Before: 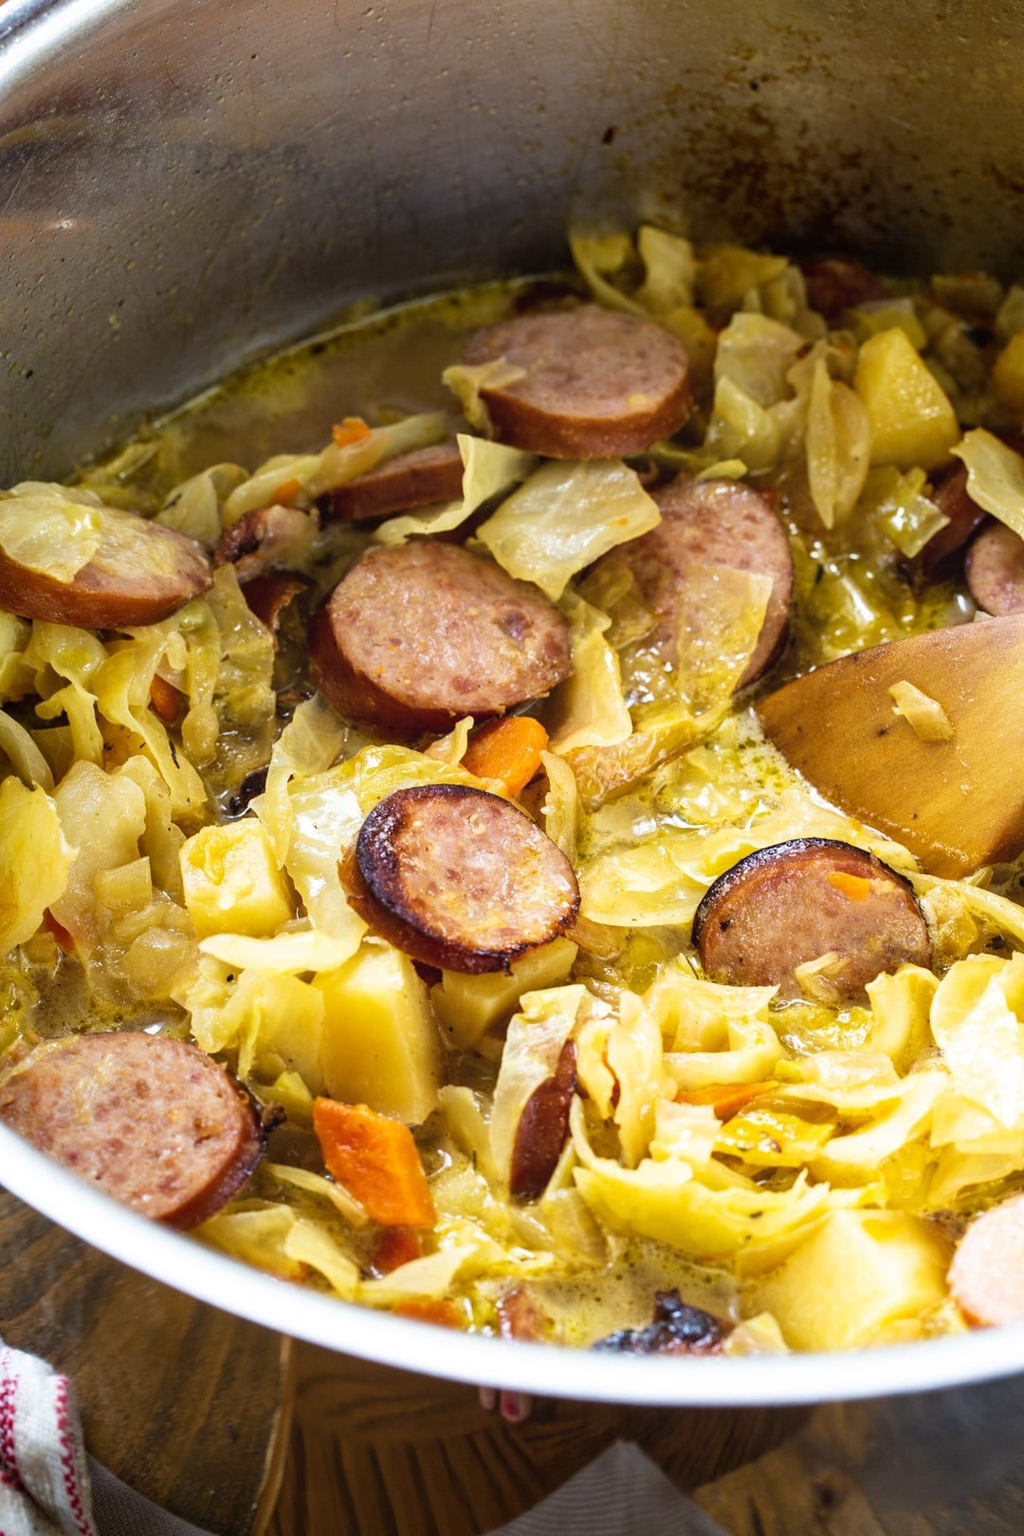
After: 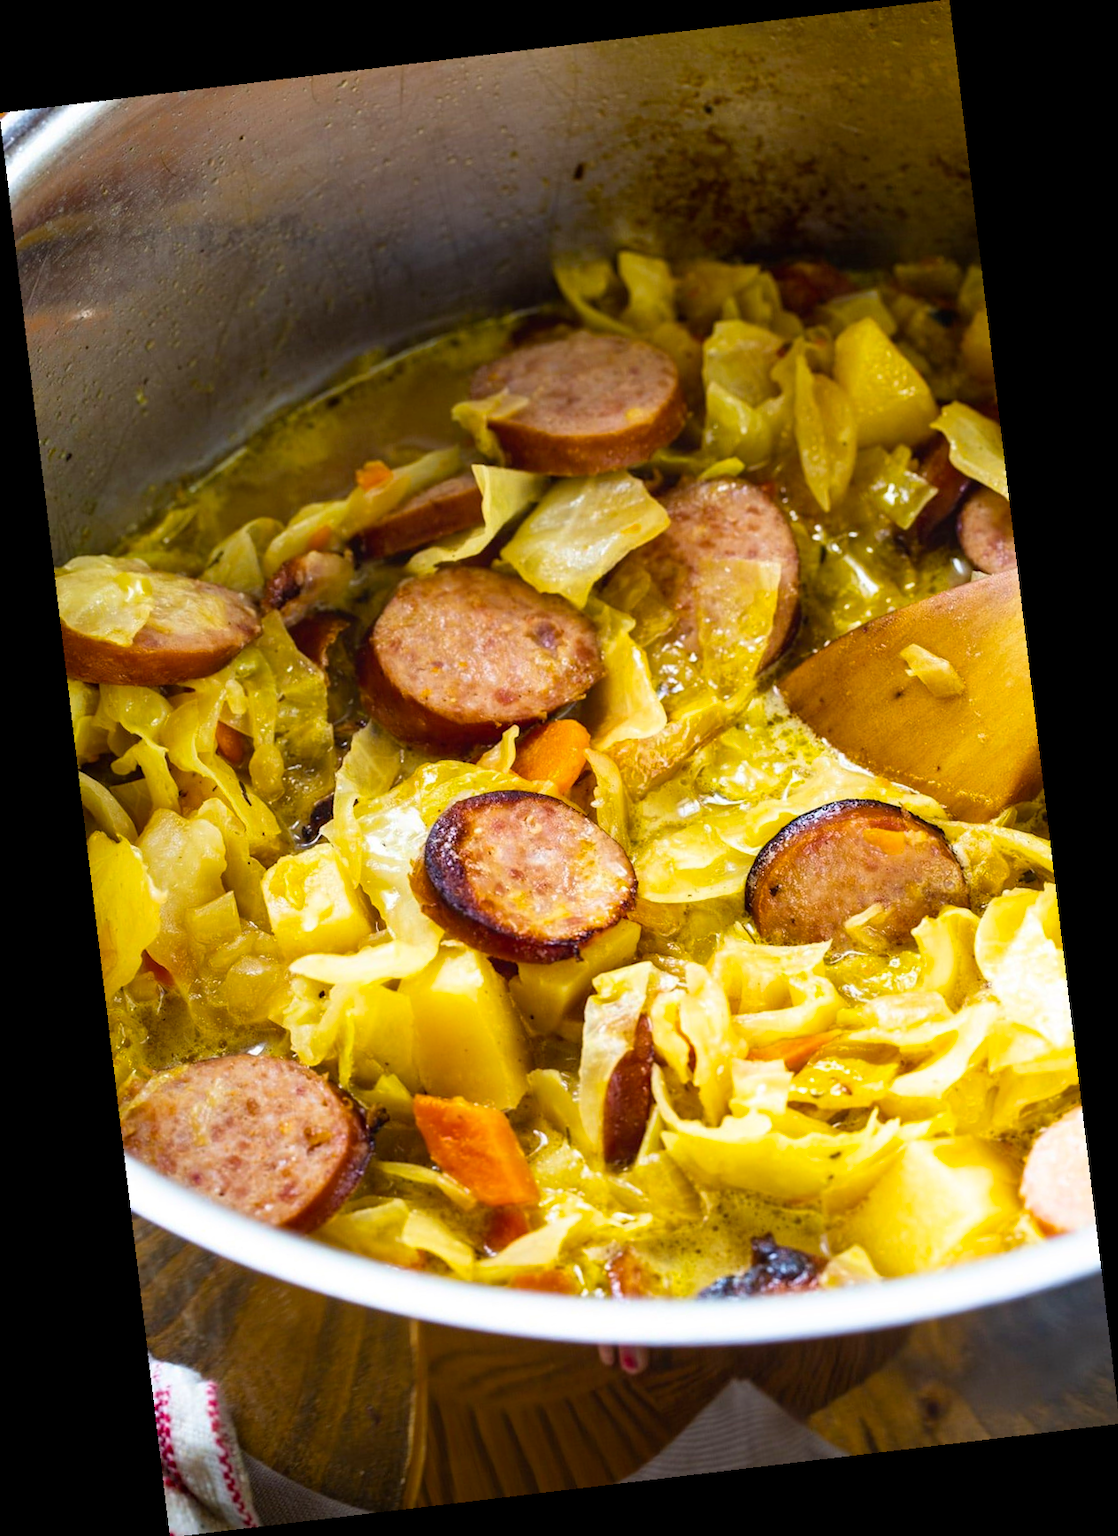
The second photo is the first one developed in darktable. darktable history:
color balance rgb: linear chroma grading › global chroma 8.33%, perceptual saturation grading › global saturation 18.52%, global vibrance 7.87%
rotate and perspective: rotation -6.83°, automatic cropping off
